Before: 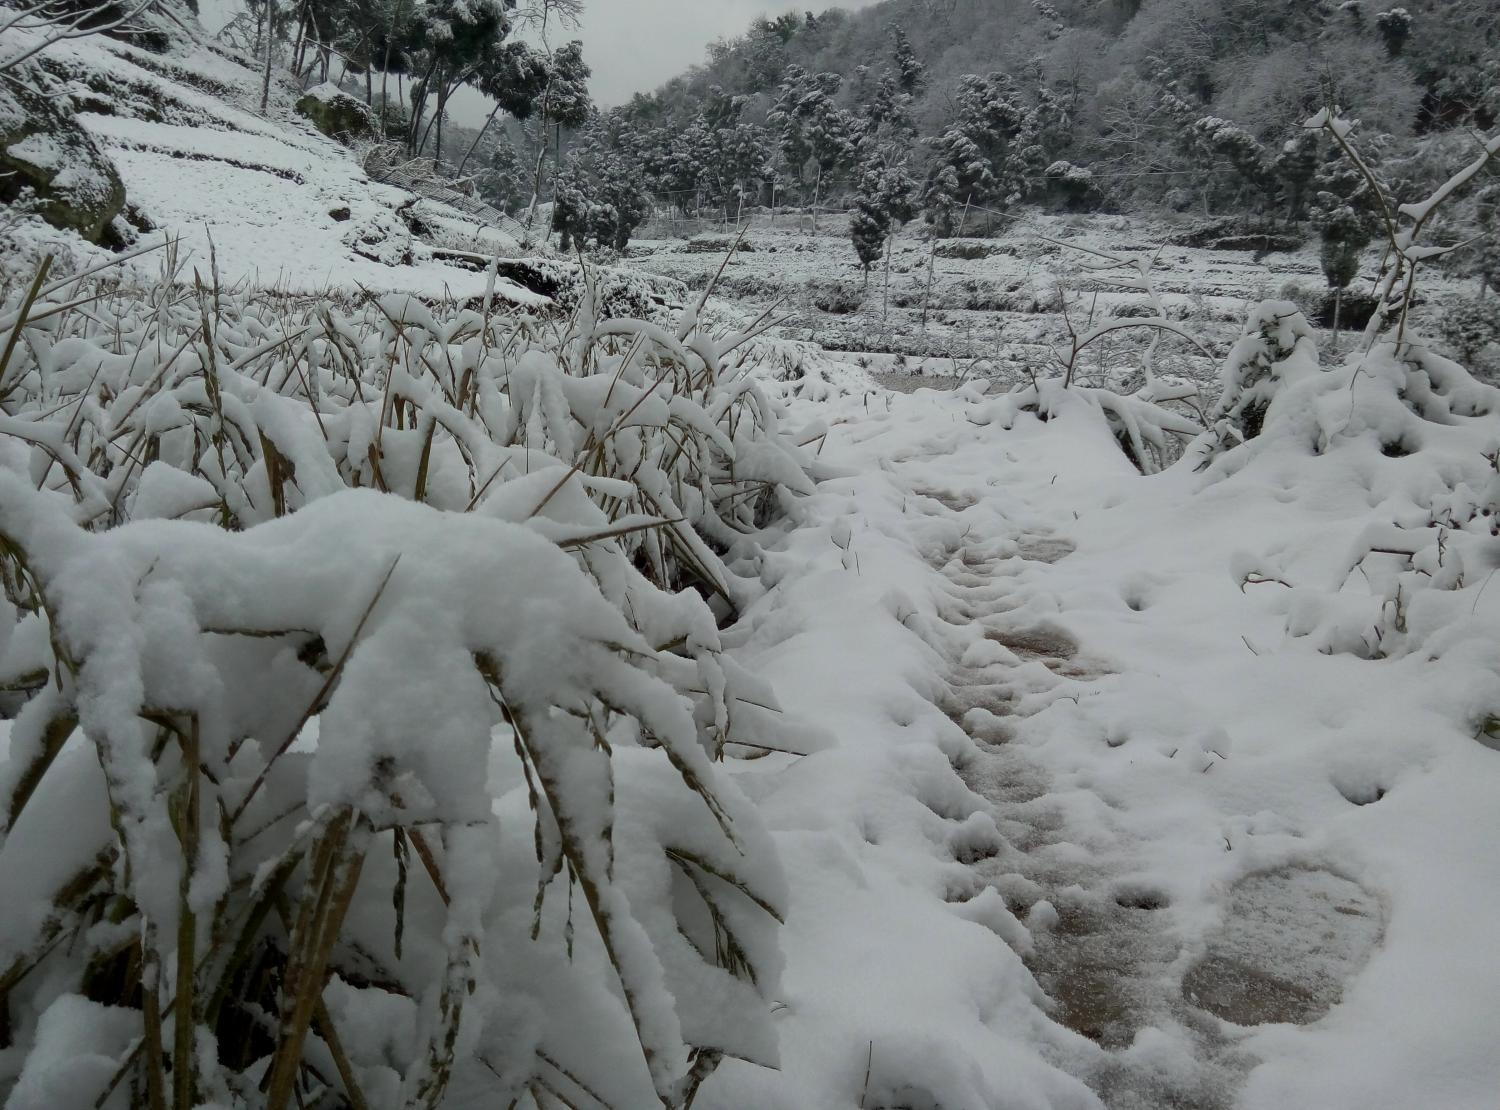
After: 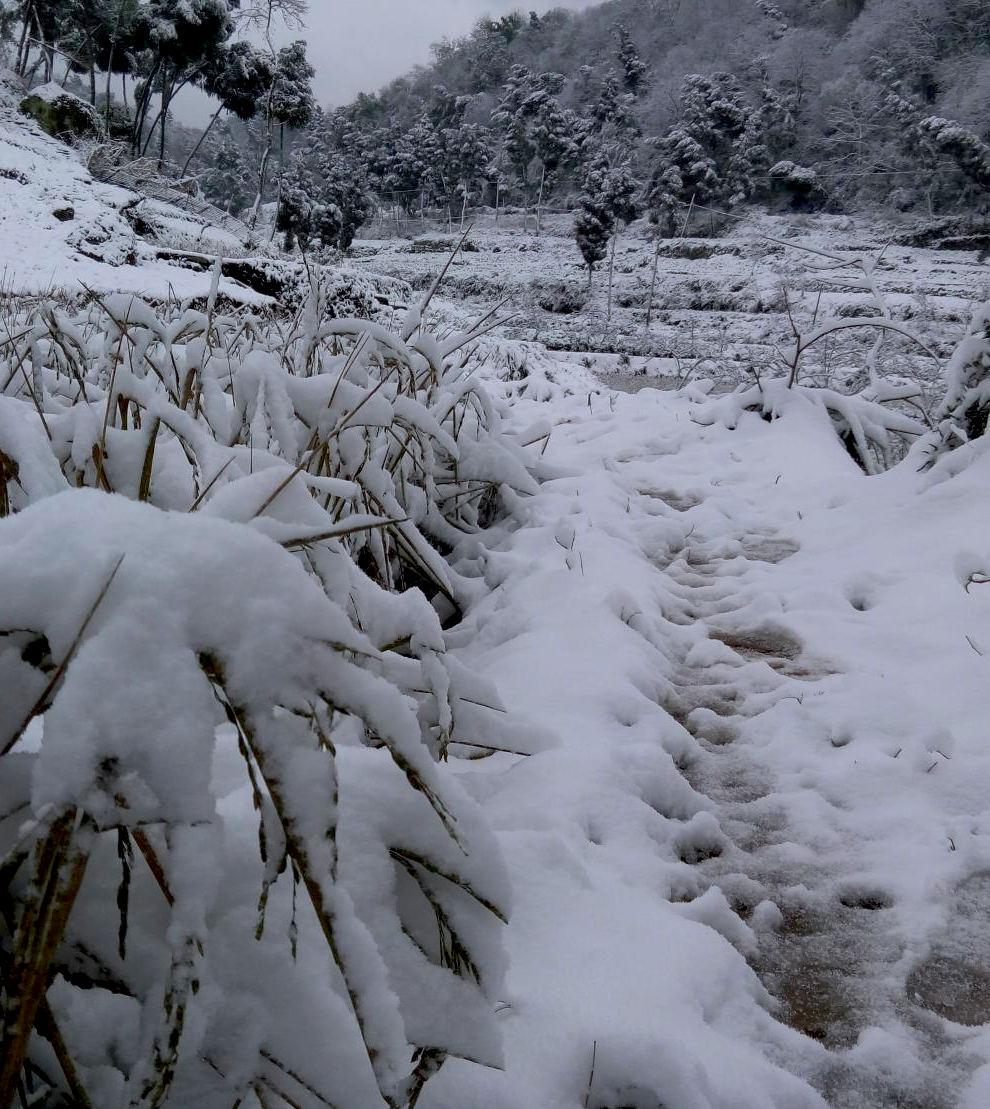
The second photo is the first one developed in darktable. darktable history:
crop and rotate: left 18.442%, right 15.508%
tone equalizer: on, module defaults
white balance: red 1.004, blue 1.096
exposure: black level correction 0.012, compensate highlight preservation false
